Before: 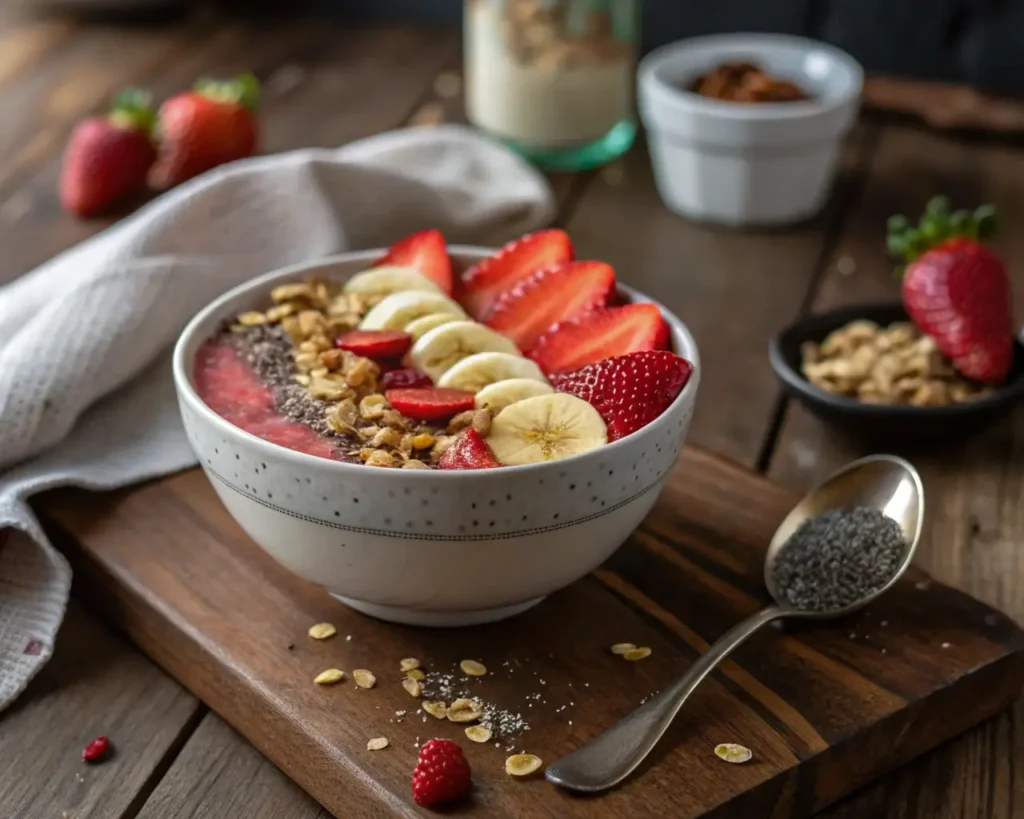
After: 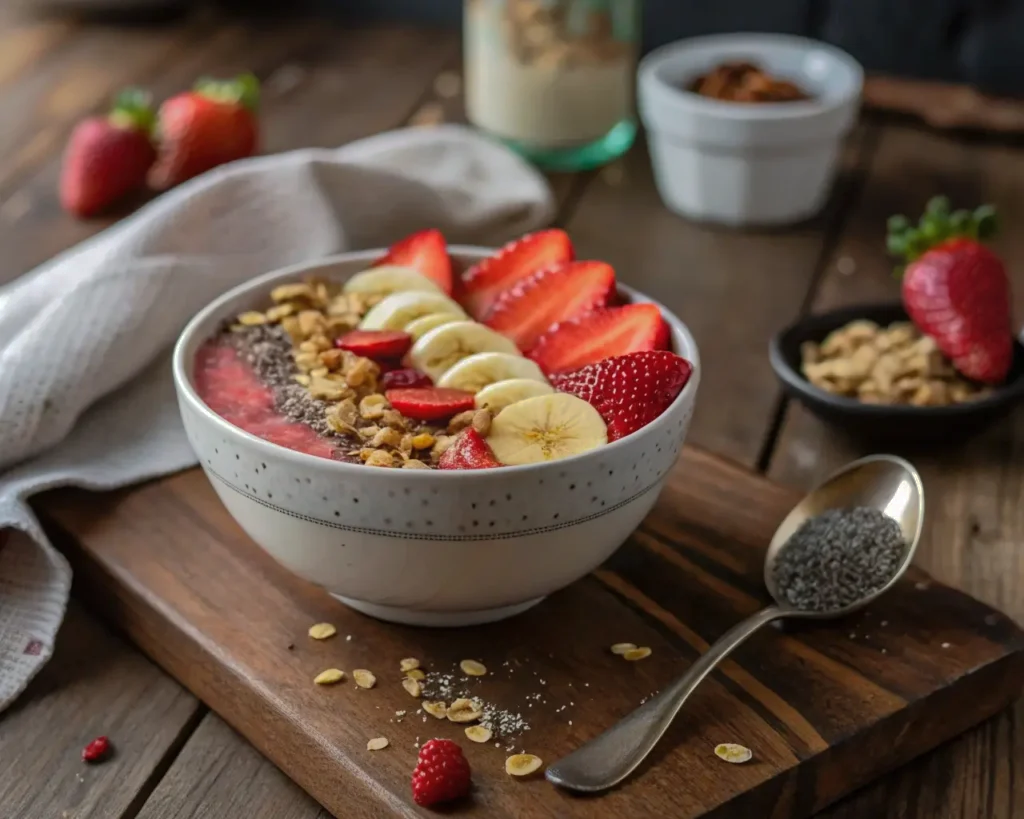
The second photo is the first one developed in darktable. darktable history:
shadows and highlights: shadows 25.88, highlights -69.63
